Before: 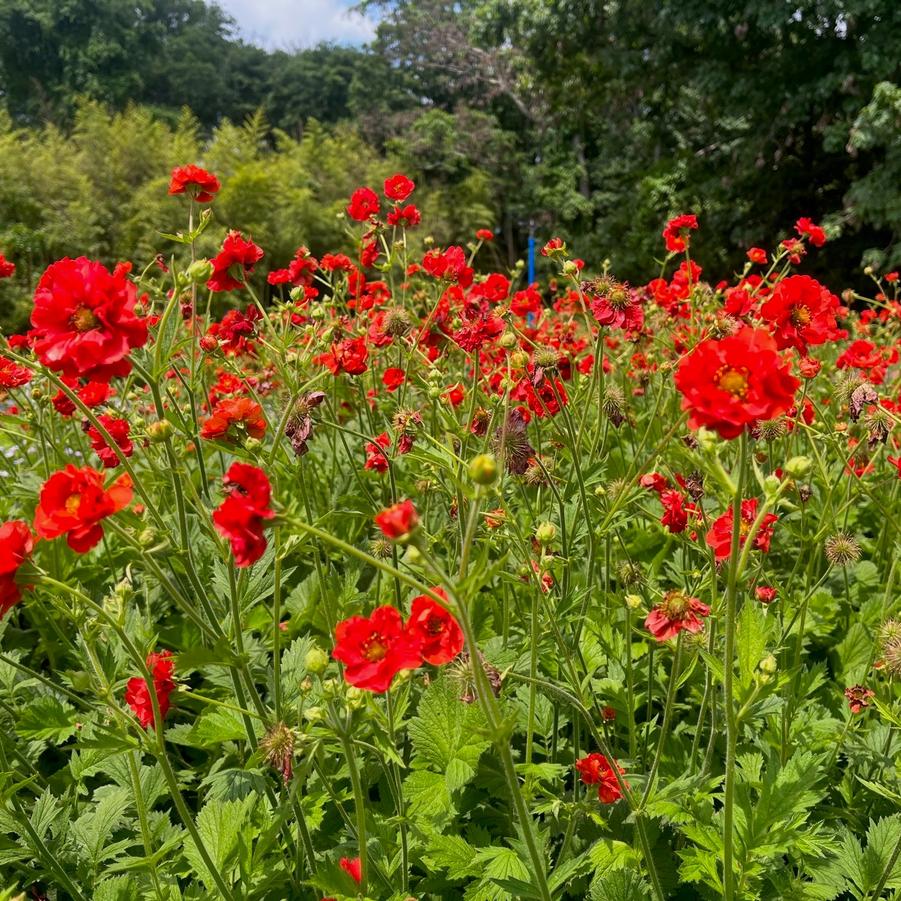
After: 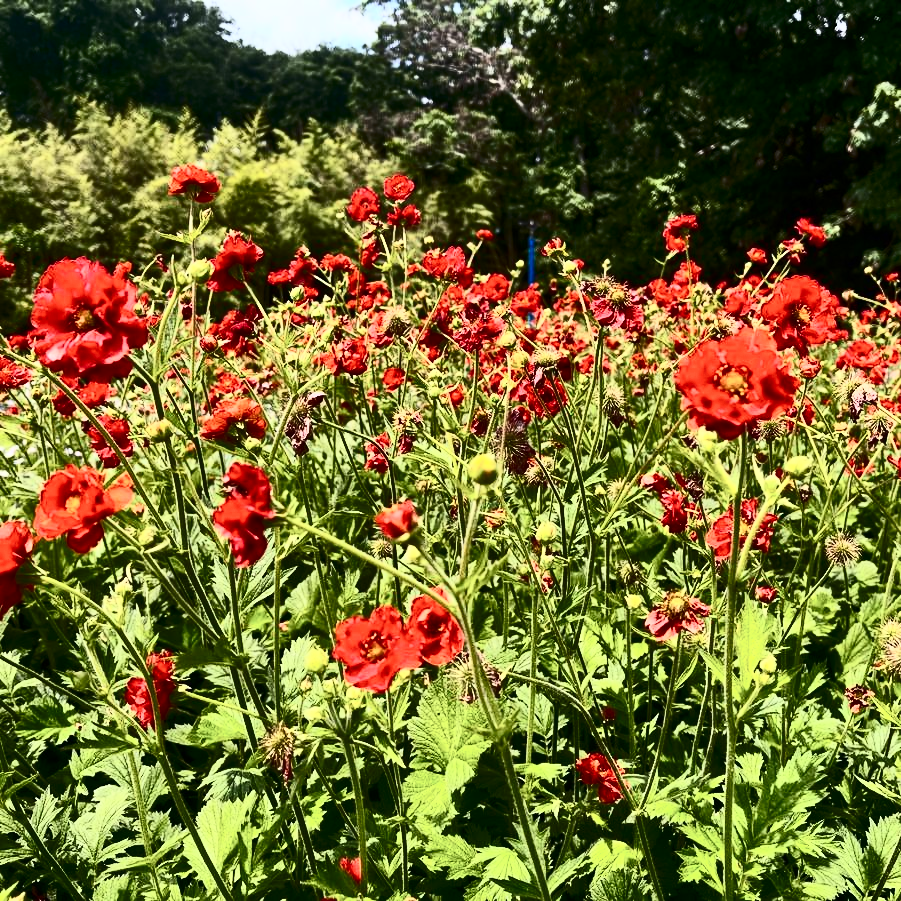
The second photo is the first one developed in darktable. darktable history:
contrast brightness saturation: contrast 0.912, brightness 0.195
